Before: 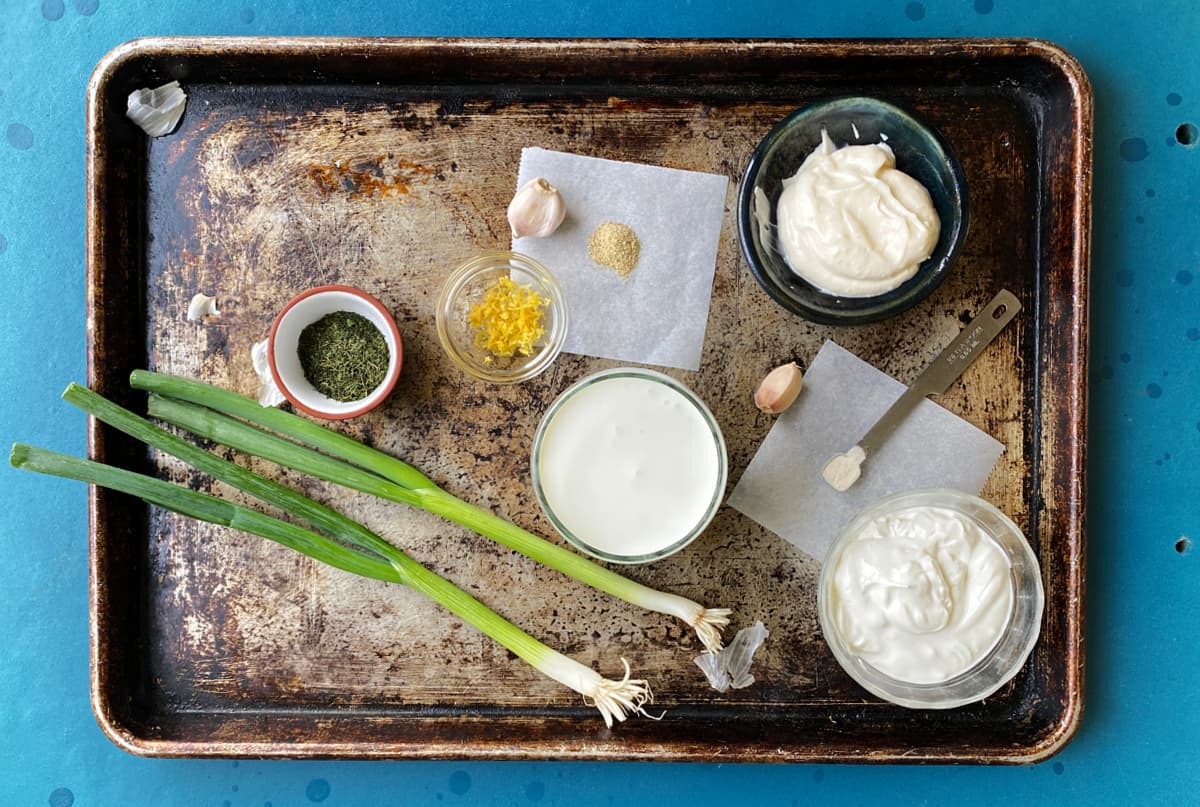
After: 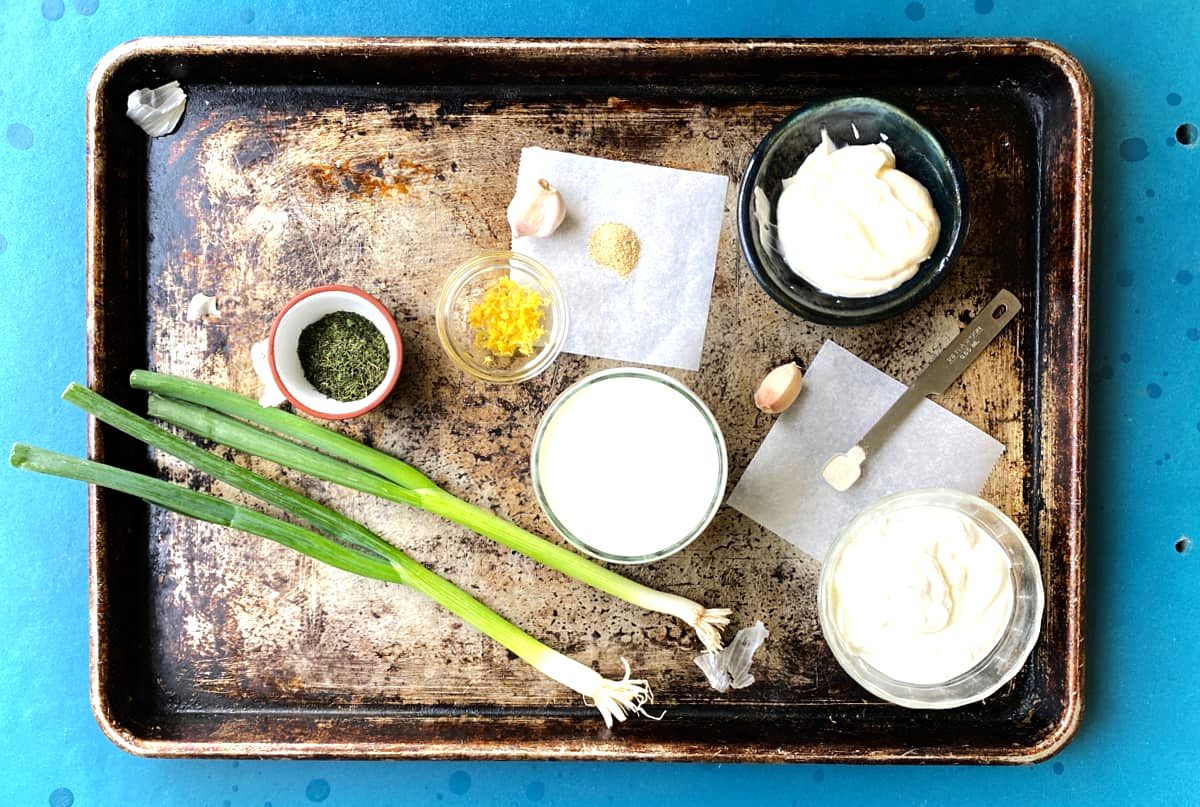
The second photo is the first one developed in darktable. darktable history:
tone equalizer: -8 EV -0.765 EV, -7 EV -0.704 EV, -6 EV -0.588 EV, -5 EV -0.385 EV, -3 EV 0.4 EV, -2 EV 0.6 EV, -1 EV 0.684 EV, +0 EV 0.756 EV
